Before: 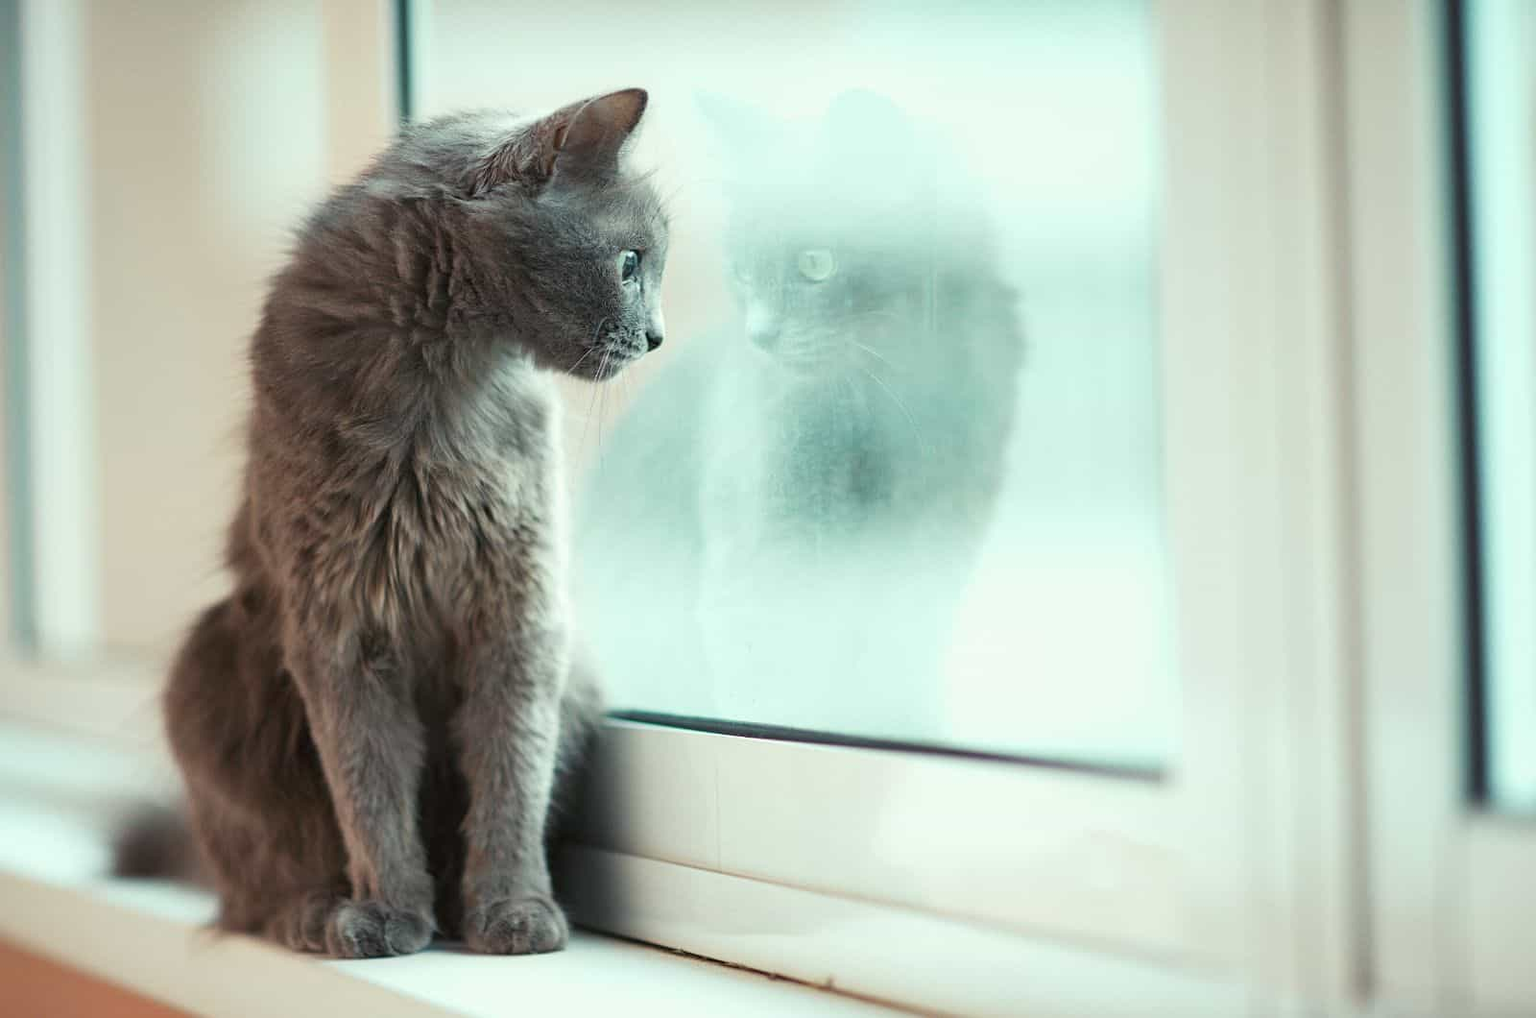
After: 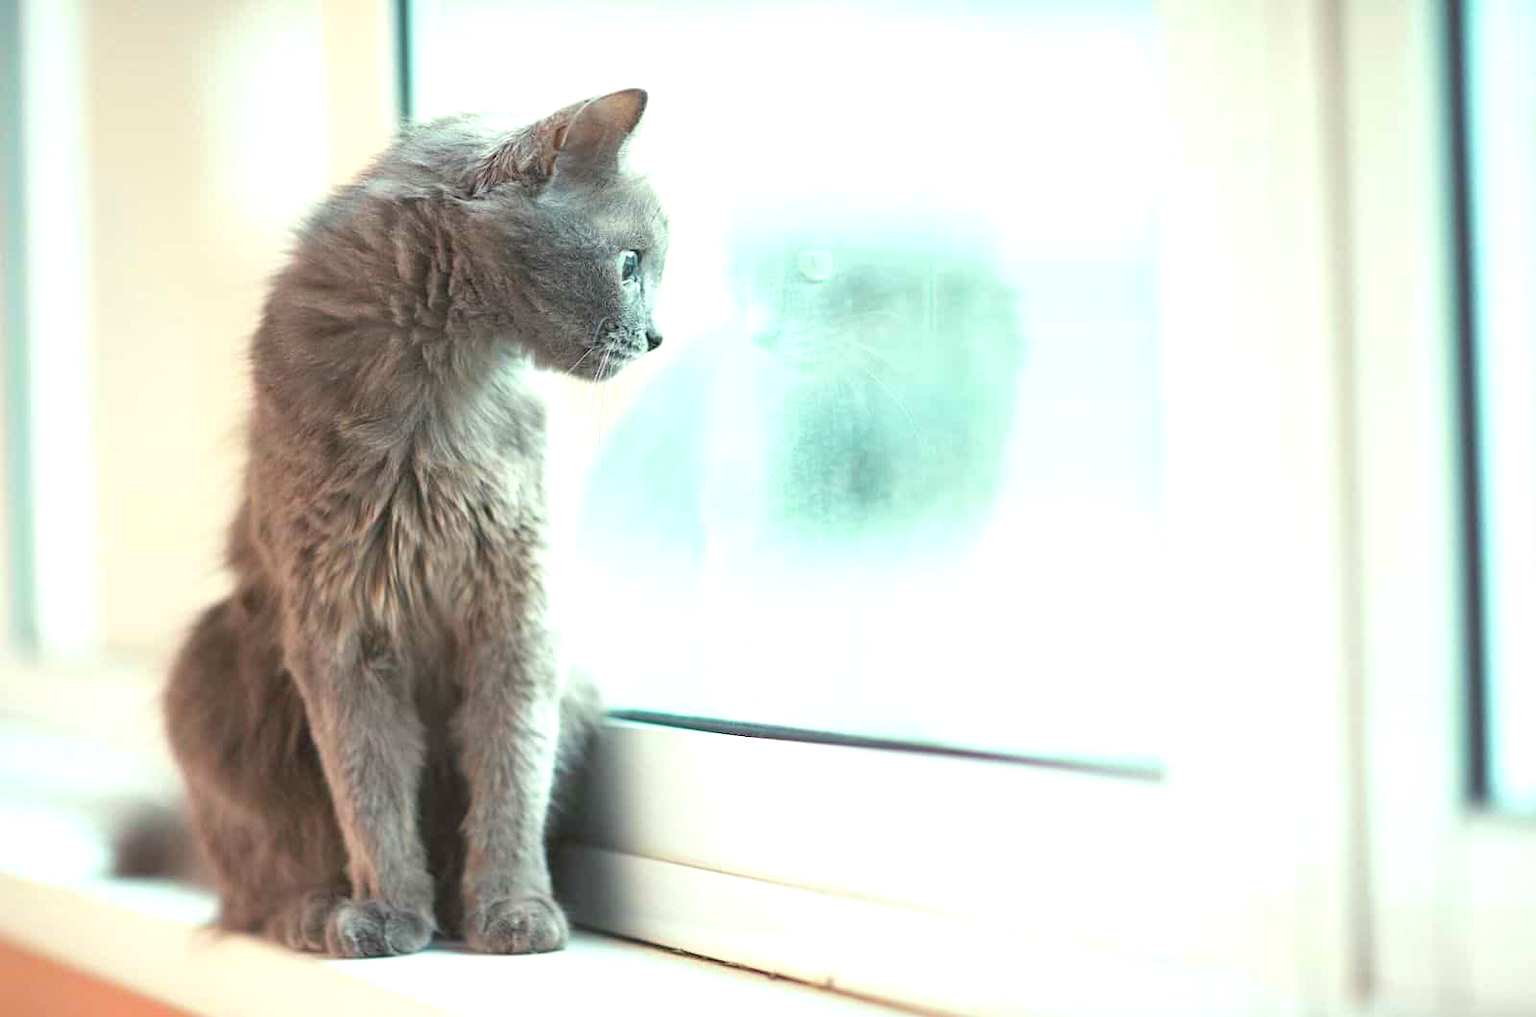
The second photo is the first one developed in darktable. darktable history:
contrast brightness saturation: contrast -0.098, brightness 0.051, saturation 0.084
exposure: black level correction 0, exposure 0.896 EV, compensate highlight preservation false
